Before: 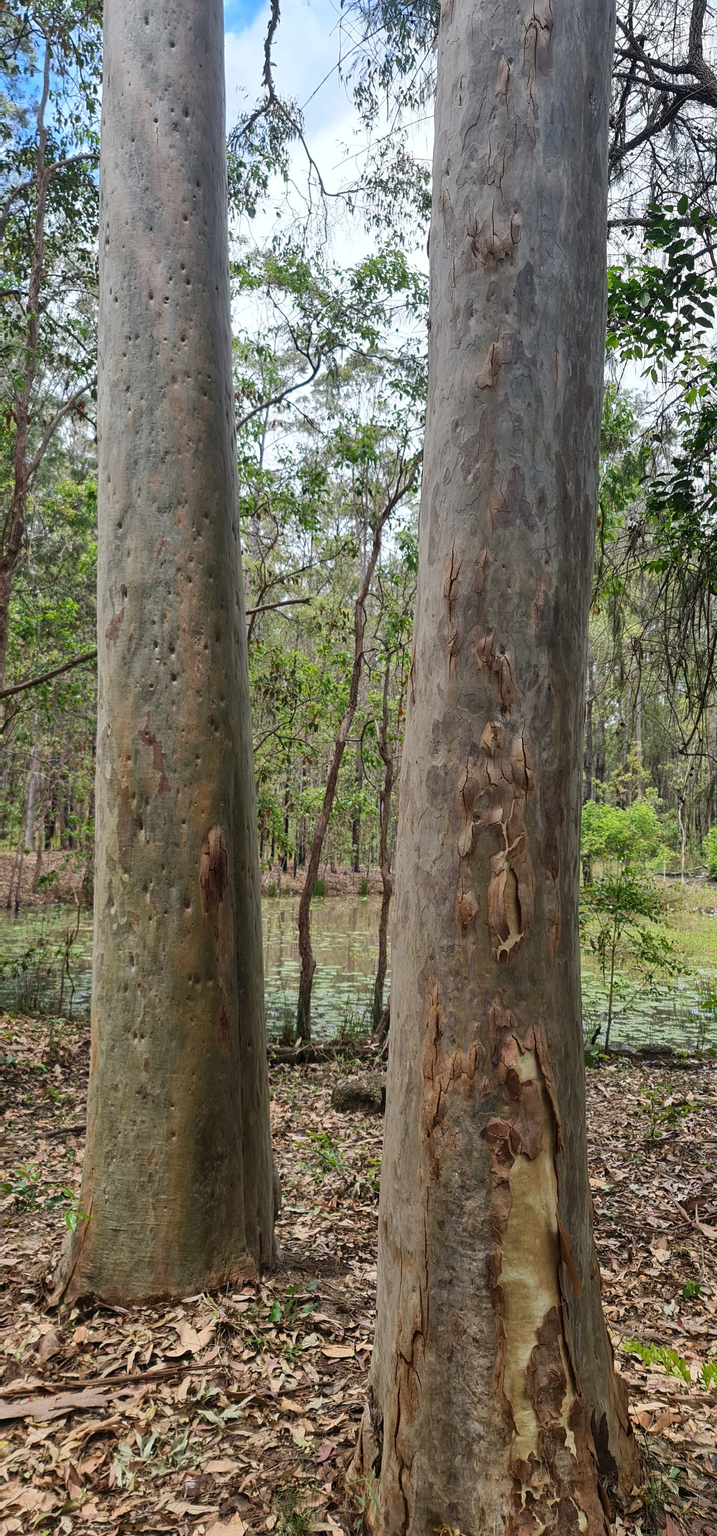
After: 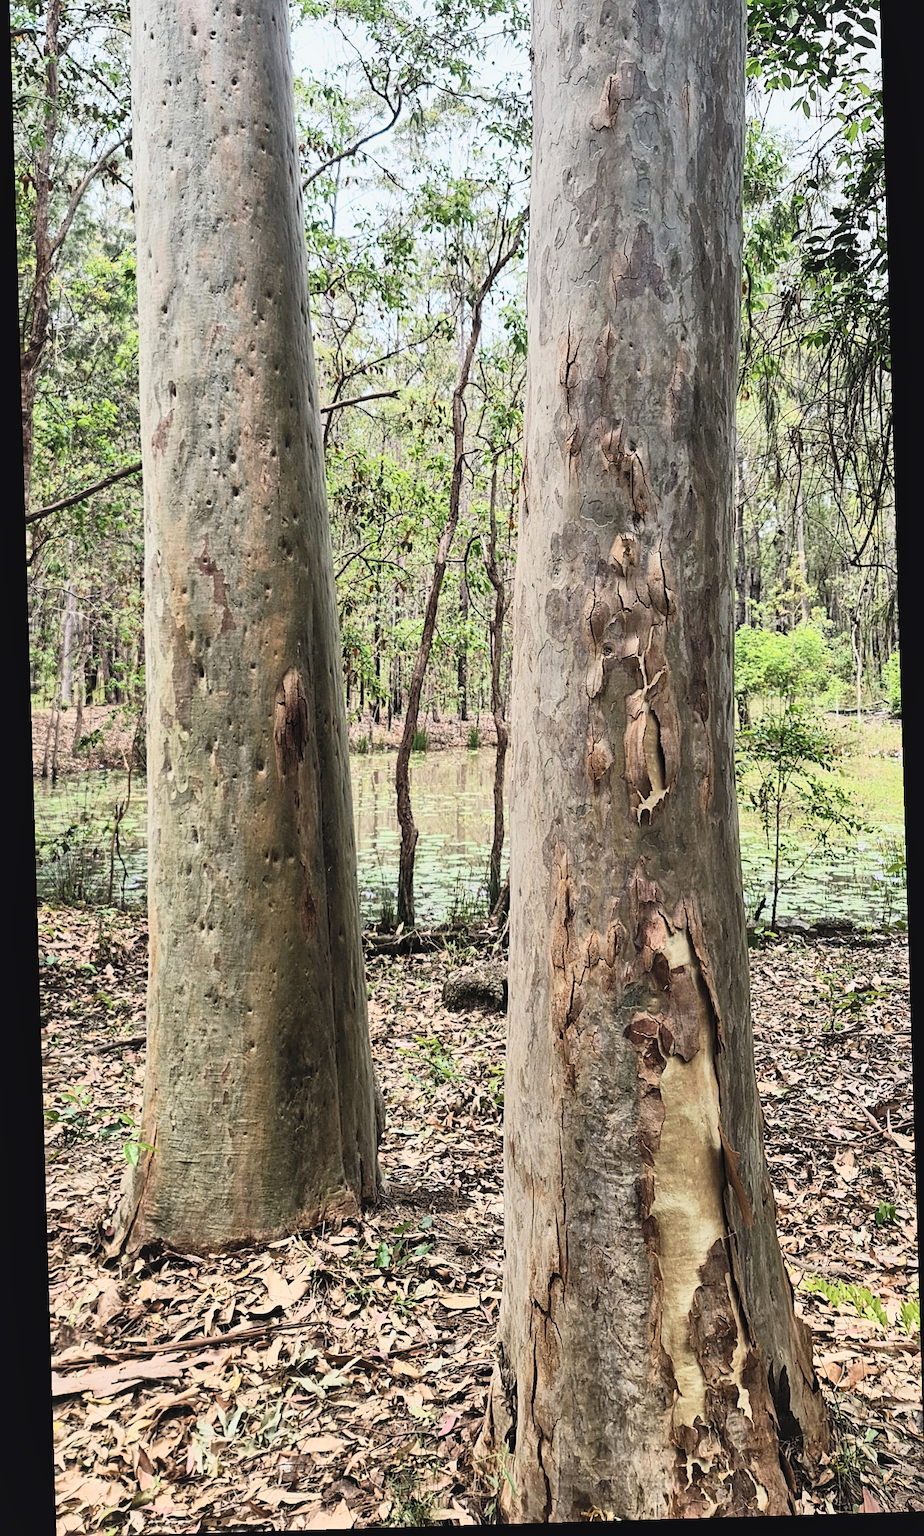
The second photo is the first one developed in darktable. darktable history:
shadows and highlights: shadows 62.66, white point adjustment 0.37, highlights -34.44, compress 83.82%
filmic rgb: black relative exposure -7.15 EV, white relative exposure 5.36 EV, hardness 3.02, color science v6 (2022)
rotate and perspective: rotation -1.75°, automatic cropping off
crop and rotate: top 18.507%
sharpen: radius 2.529, amount 0.323
contrast brightness saturation: contrast 0.39, brightness 0.53
